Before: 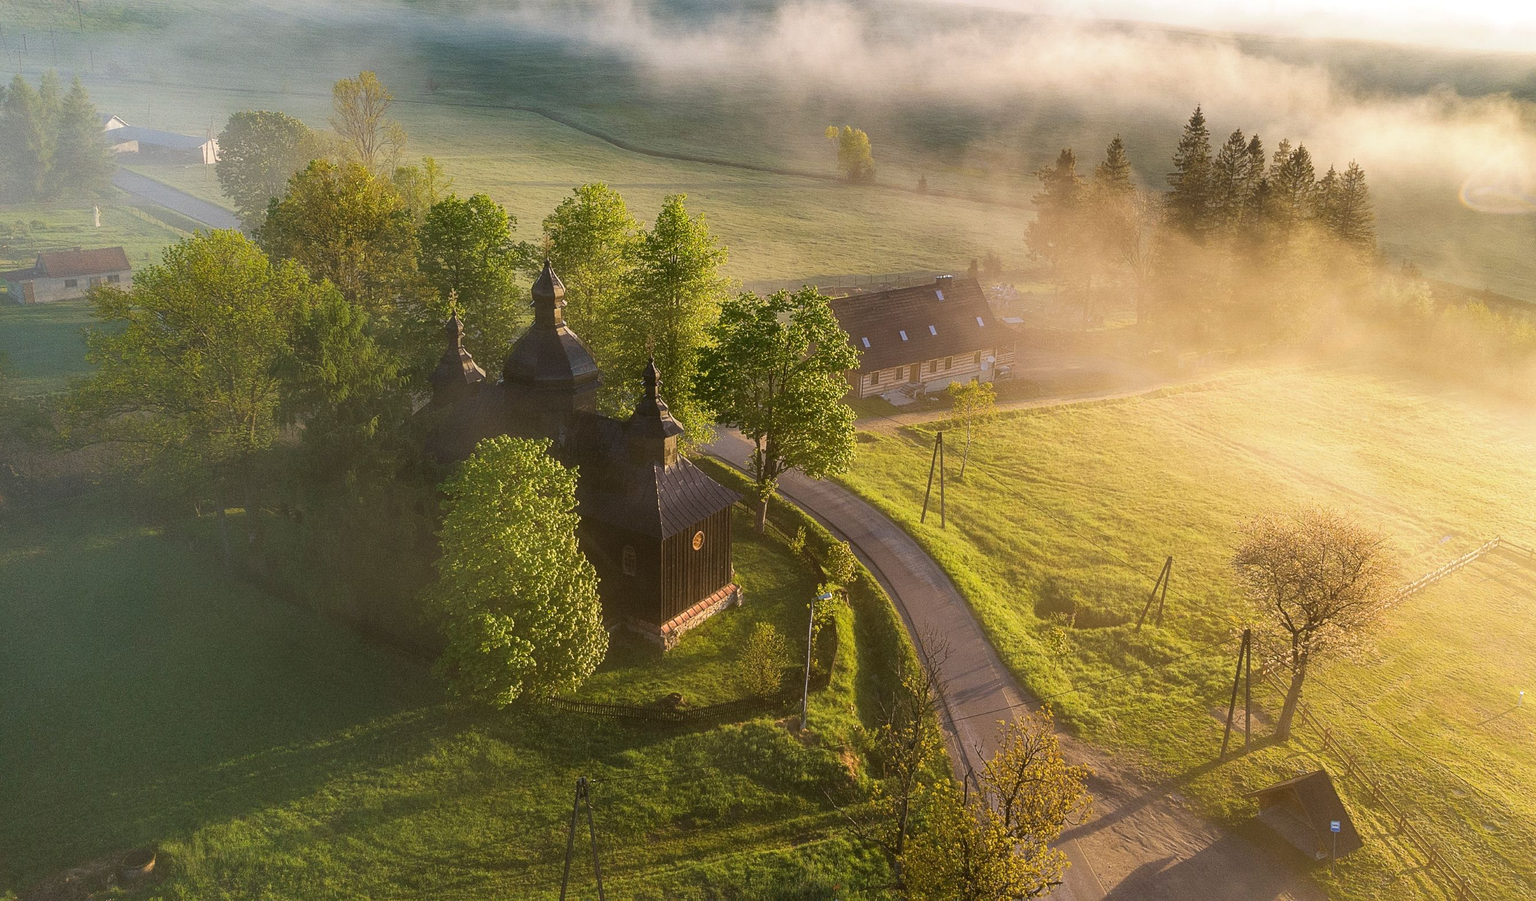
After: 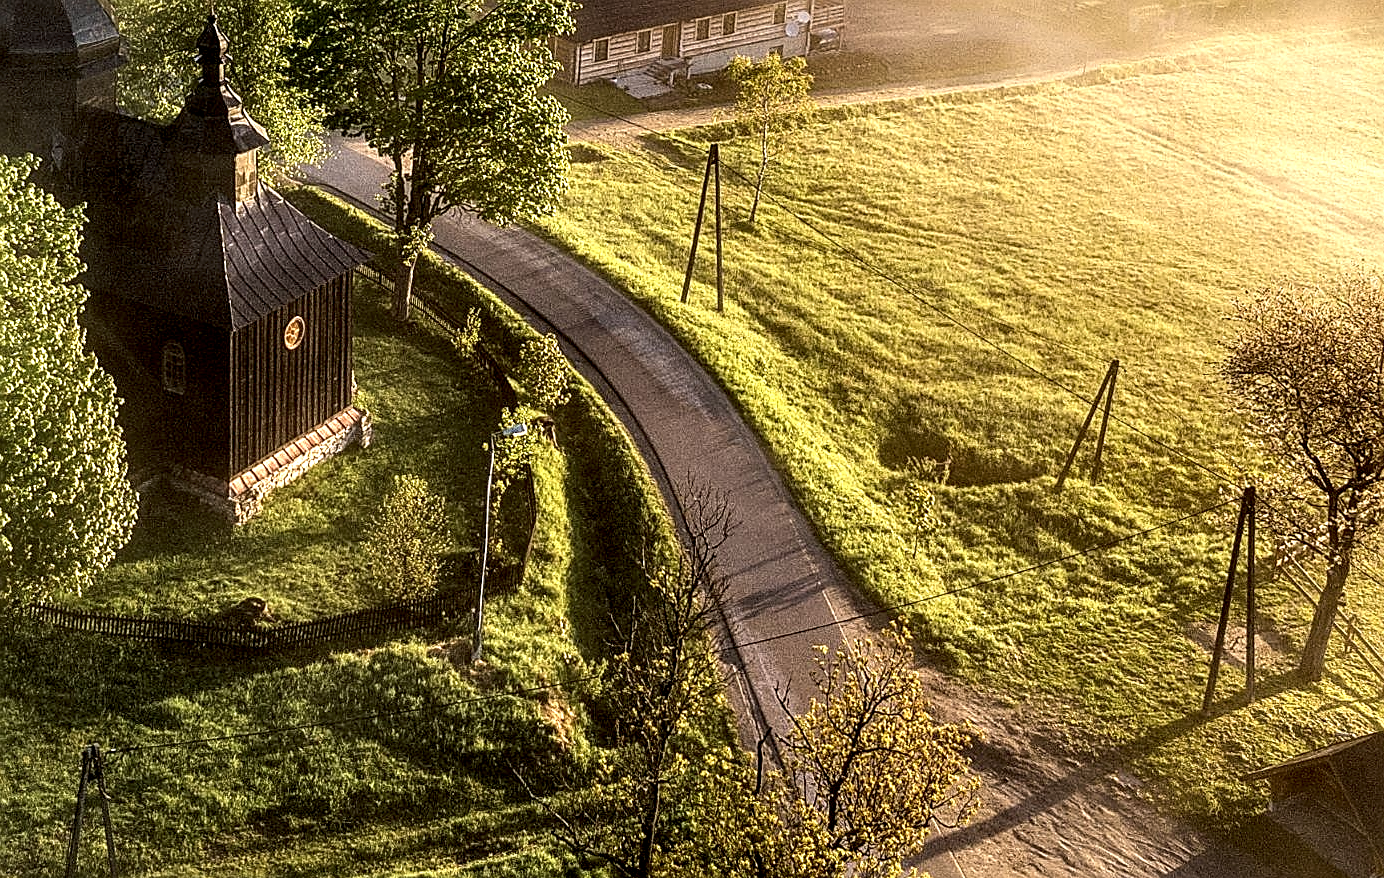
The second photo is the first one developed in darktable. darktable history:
local contrast: shadows 185%, detail 225%
crop: left 34.479%, top 38.822%, right 13.718%, bottom 5.172%
sharpen: on, module defaults
